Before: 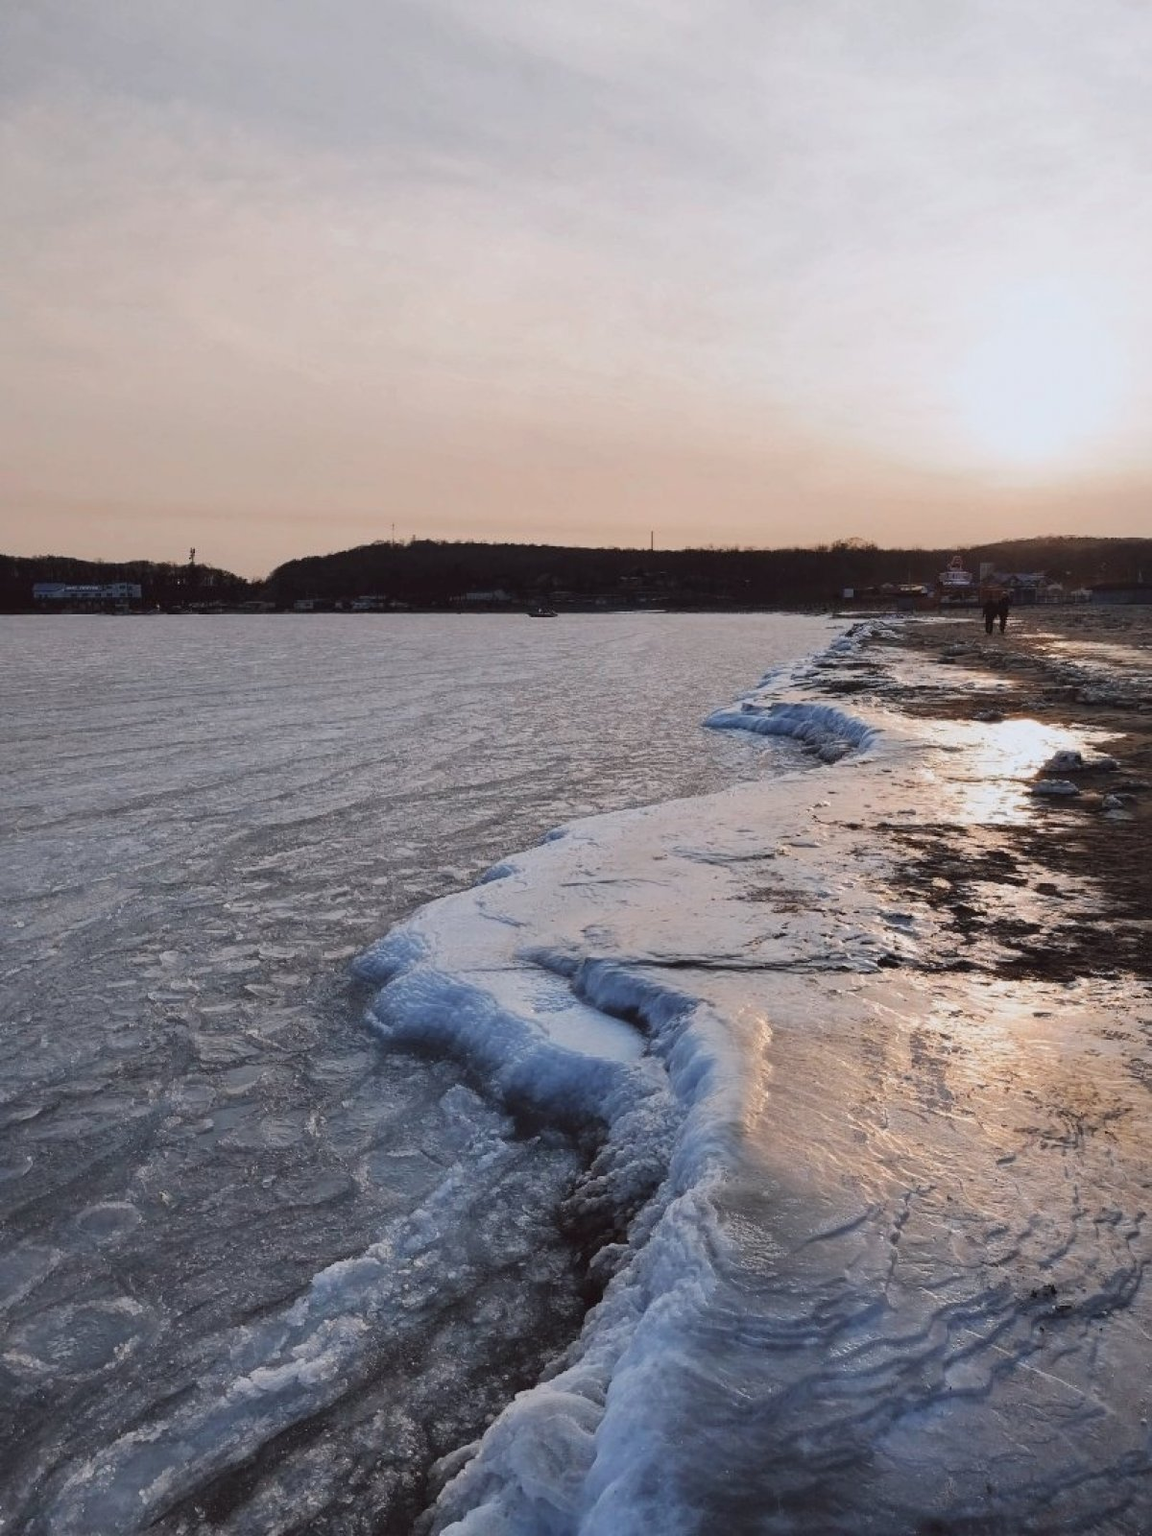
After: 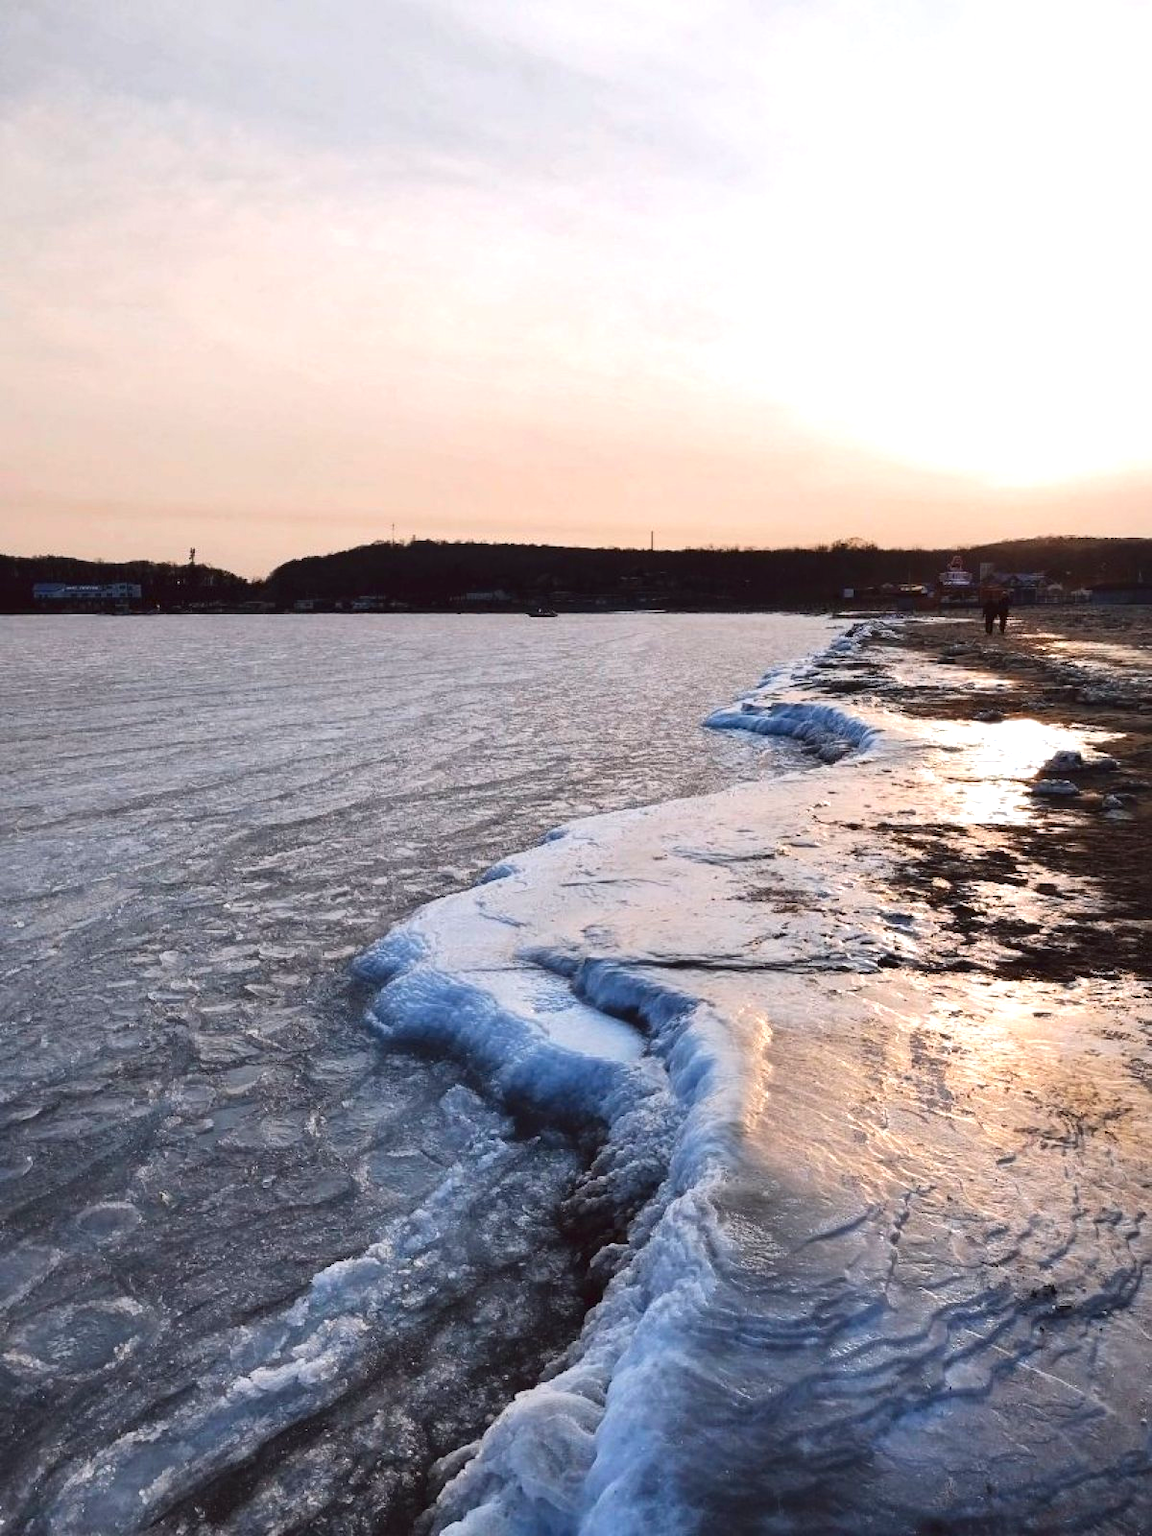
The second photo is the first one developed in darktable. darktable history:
exposure: exposure 0.697 EV, compensate exposure bias true, compensate highlight preservation false
contrast brightness saturation: contrast 0.116, brightness -0.117, saturation 0.195
